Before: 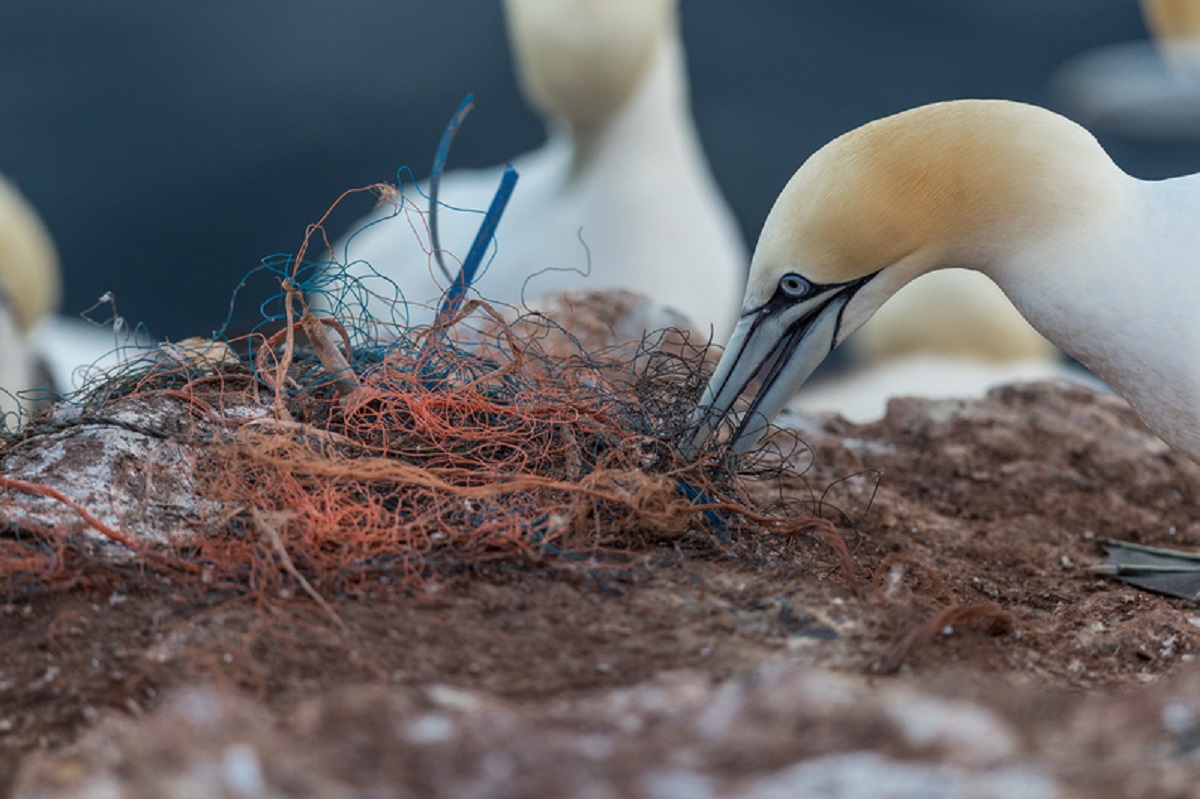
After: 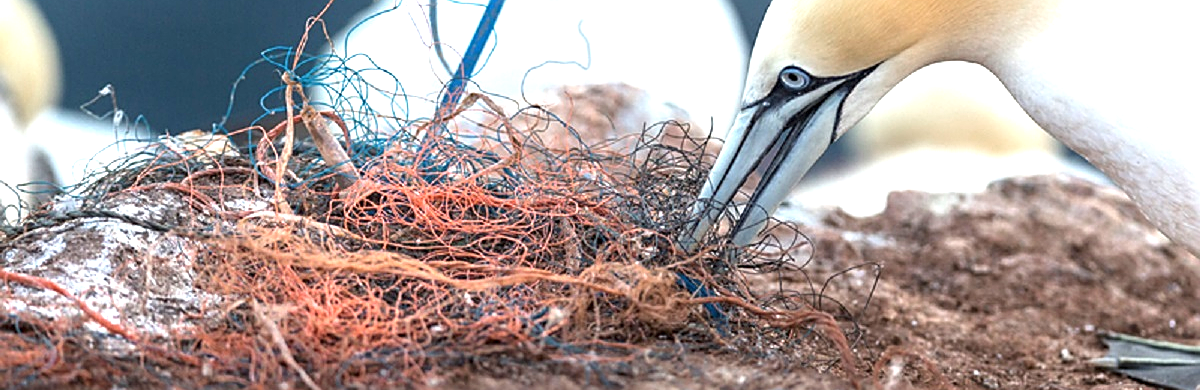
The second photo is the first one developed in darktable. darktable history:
crop and rotate: top 25.91%, bottom 25.266%
color zones: curves: ch0 [(0, 0.5) (0.143, 0.5) (0.286, 0.456) (0.429, 0.5) (0.571, 0.5) (0.714, 0.5) (0.857, 0.5) (1, 0.5)]; ch1 [(0, 0.5) (0.143, 0.5) (0.286, 0.422) (0.429, 0.5) (0.571, 0.5) (0.714, 0.5) (0.857, 0.5) (1, 0.5)]
sharpen: on, module defaults
exposure: black level correction 0, exposure 1.474 EV, compensate highlight preservation false
